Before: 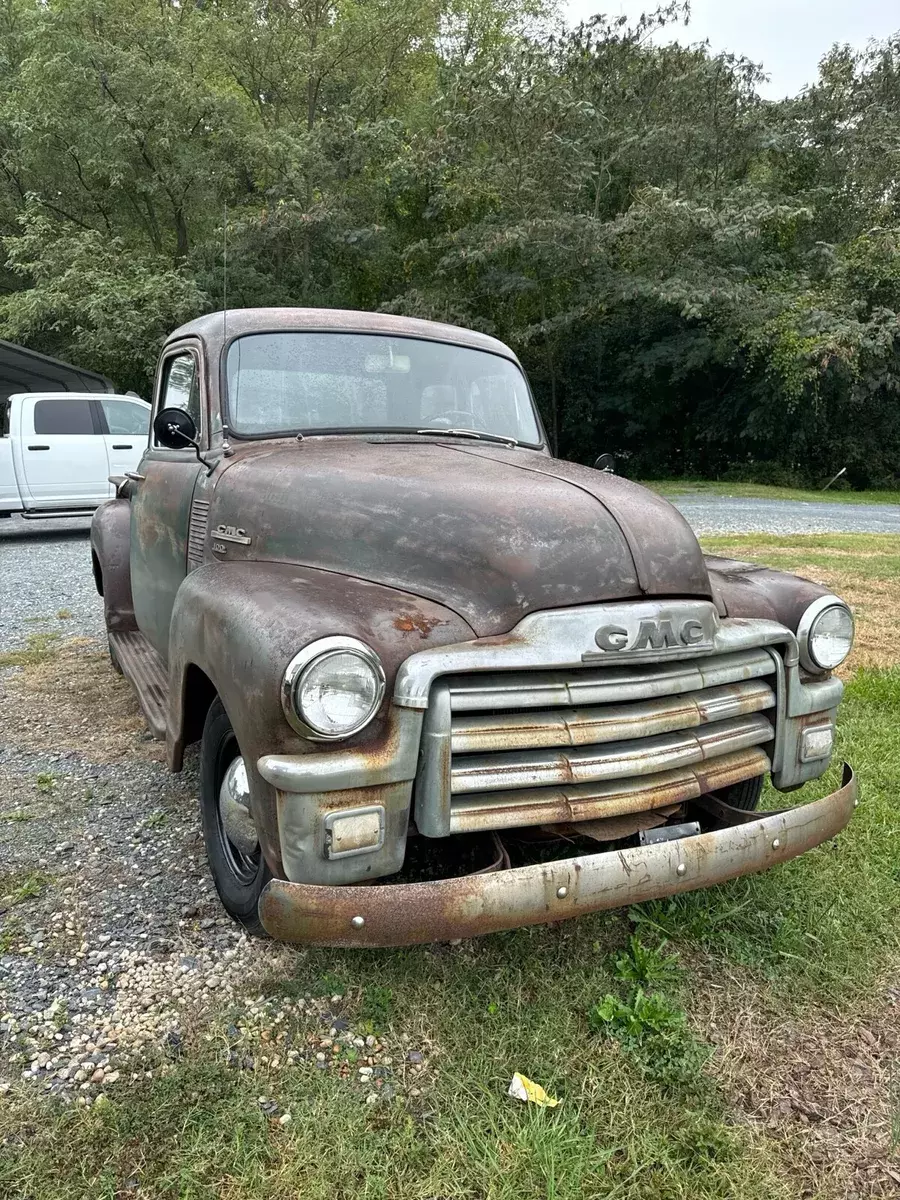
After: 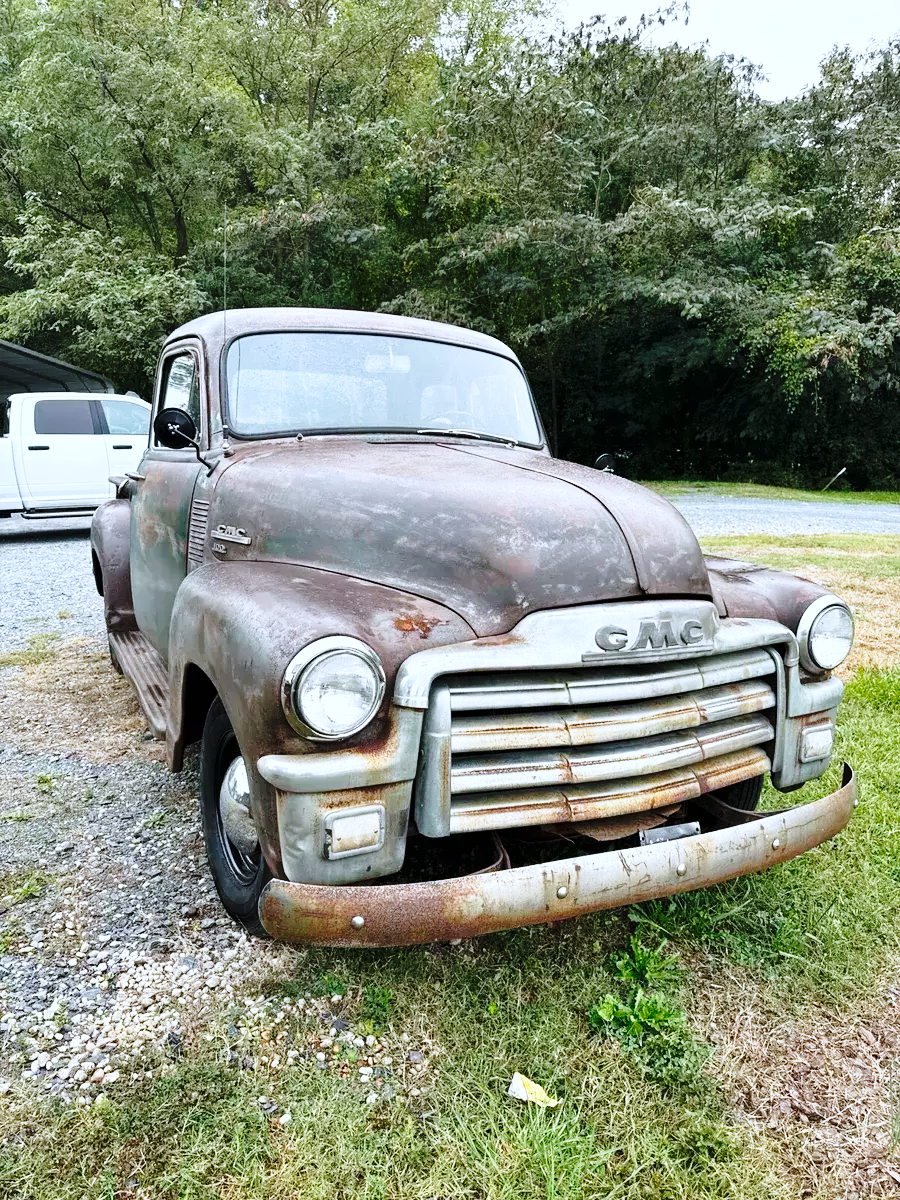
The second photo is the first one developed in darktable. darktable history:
color correction: highlights a* -0.713, highlights b* -9.32
base curve: curves: ch0 [(0, 0) (0.04, 0.03) (0.133, 0.232) (0.448, 0.748) (0.843, 0.968) (1, 1)], preserve colors none
